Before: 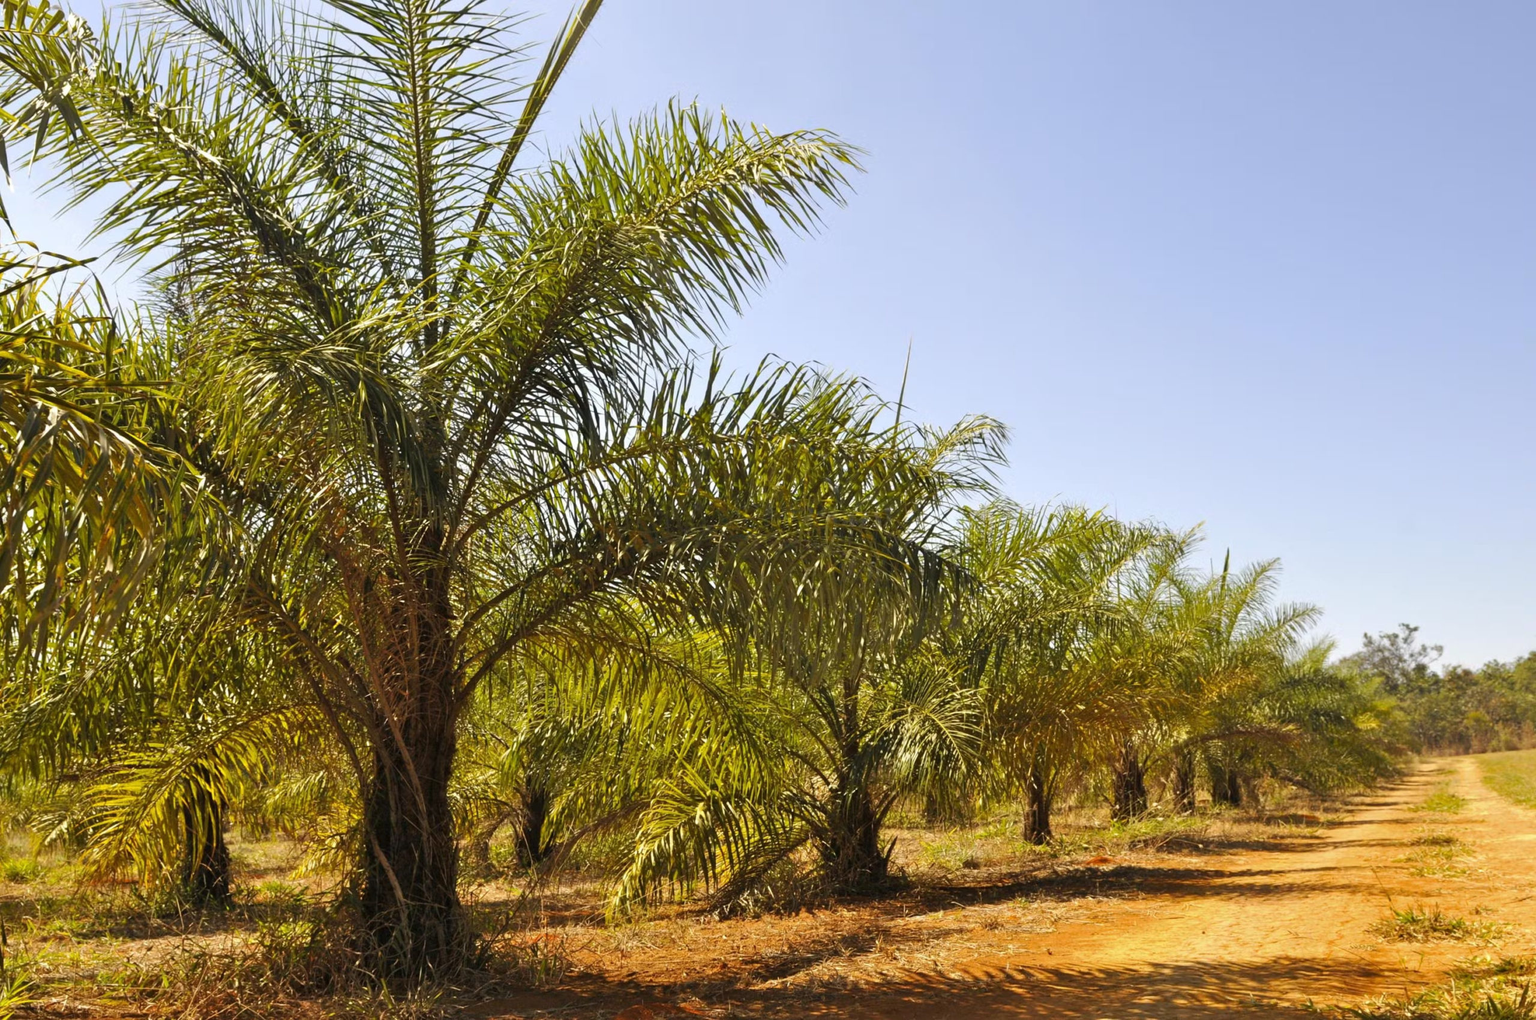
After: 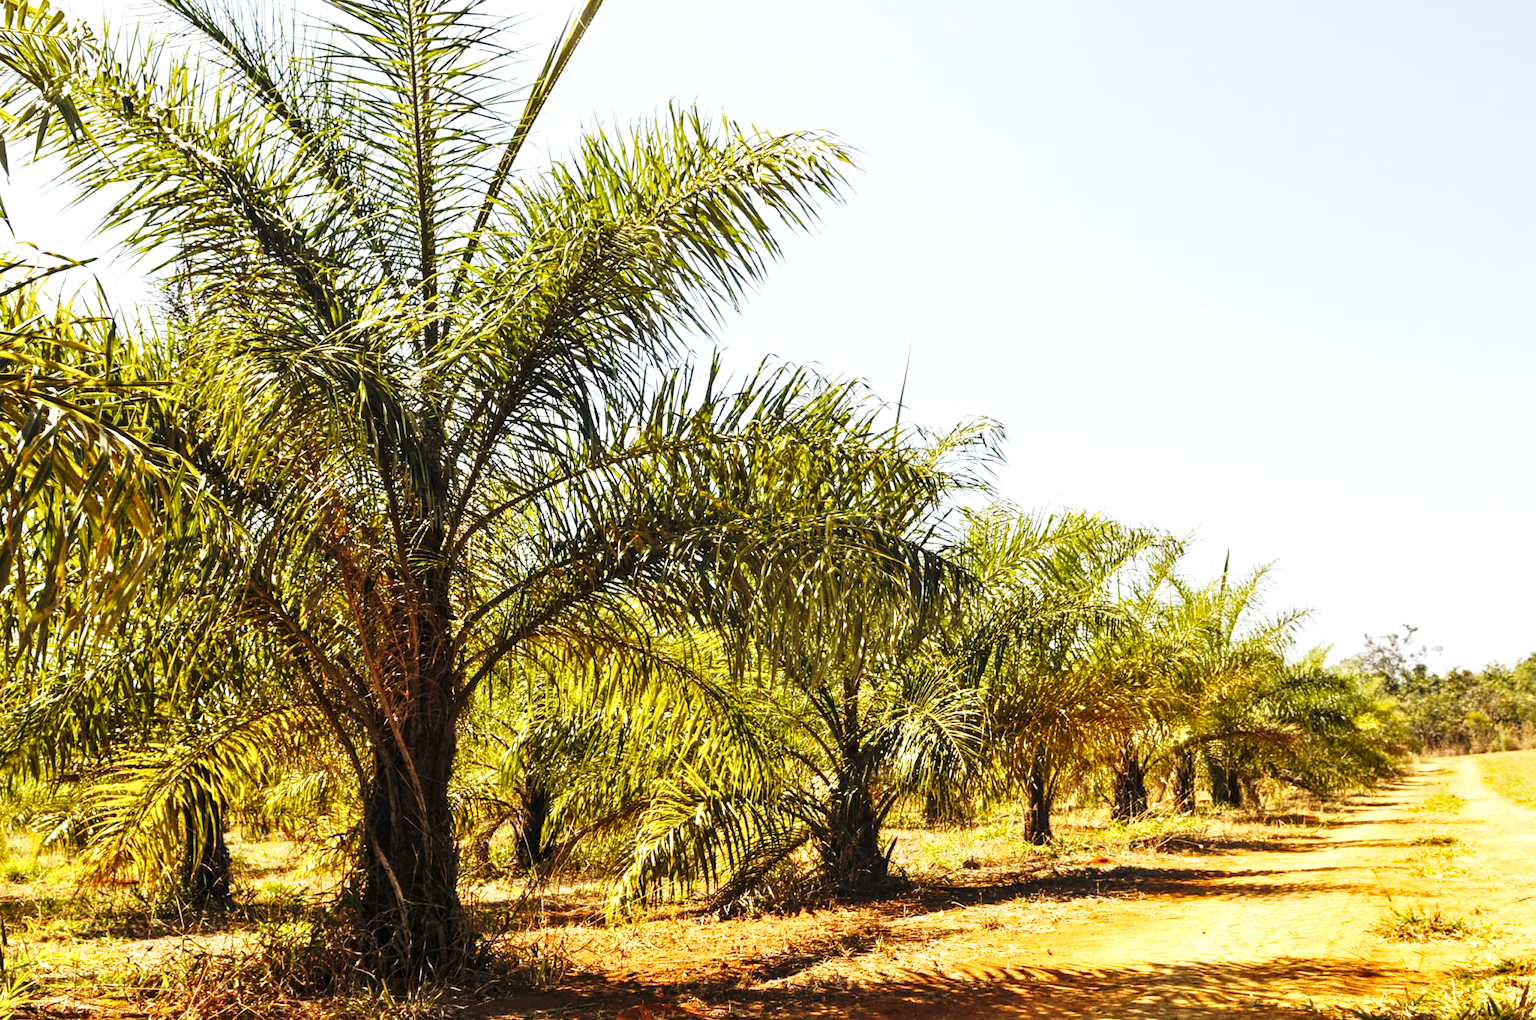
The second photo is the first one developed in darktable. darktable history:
tone equalizer: -8 EV -0.75 EV, -7 EV -0.7 EV, -6 EV -0.6 EV, -5 EV -0.4 EV, -3 EV 0.4 EV, -2 EV 0.6 EV, -1 EV 0.7 EV, +0 EV 0.75 EV, edges refinement/feathering 500, mask exposure compensation -1.57 EV, preserve details no
local contrast: on, module defaults
base curve: curves: ch0 [(0, 0) (0.028, 0.03) (0.121, 0.232) (0.46, 0.748) (0.859, 0.968) (1, 1)], preserve colors none
